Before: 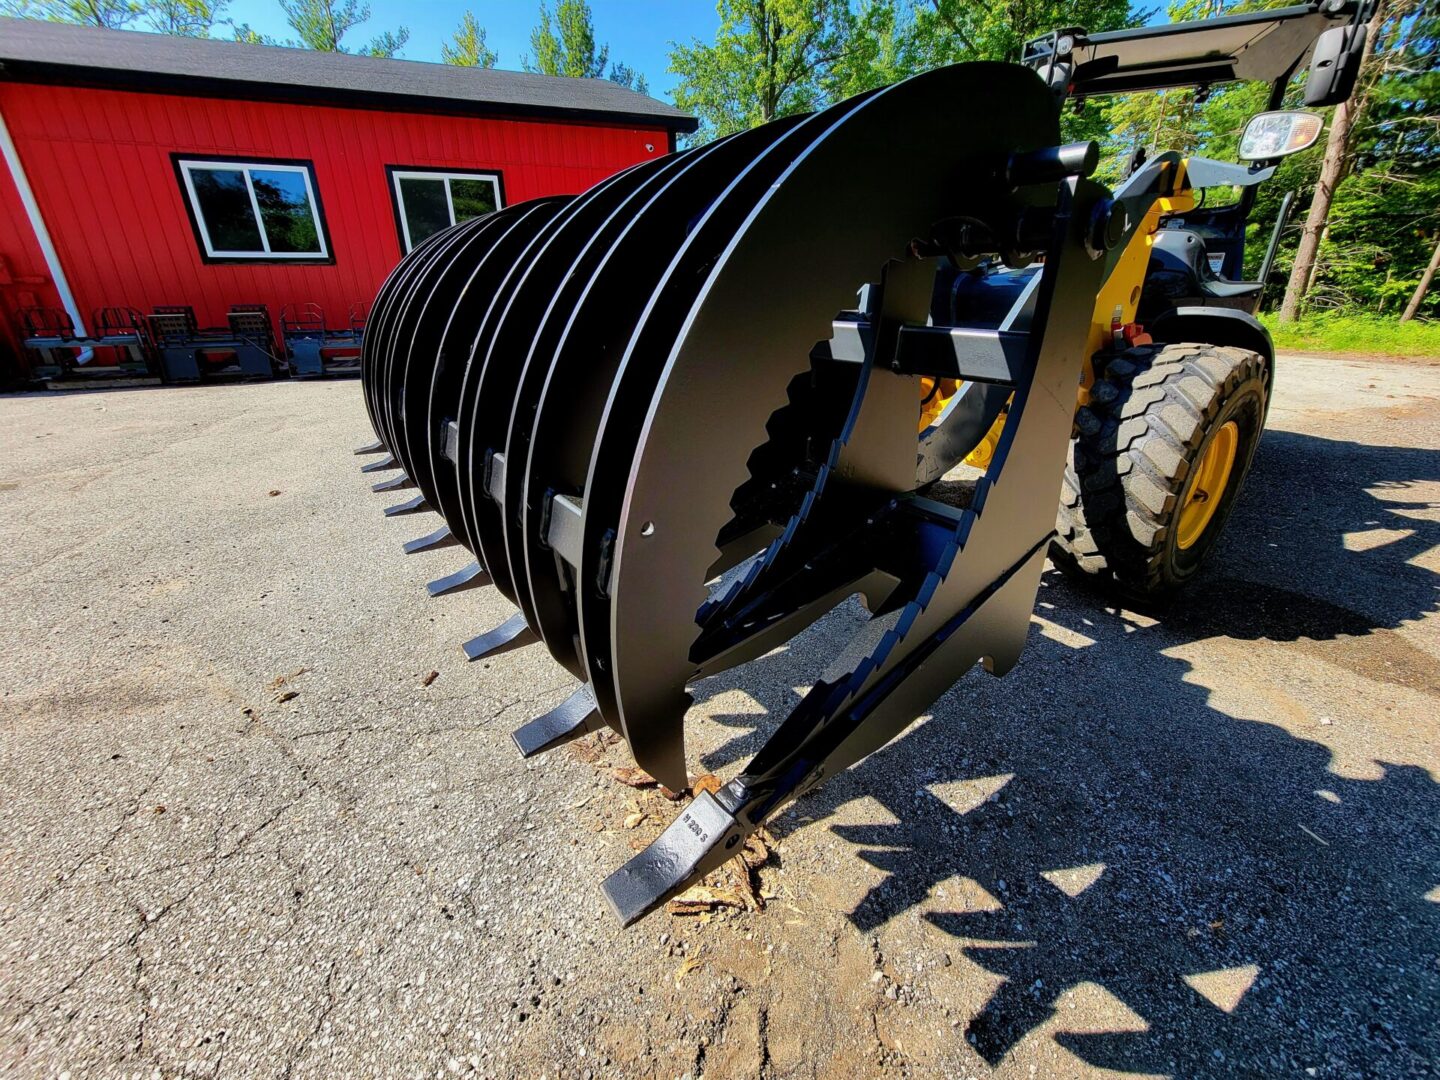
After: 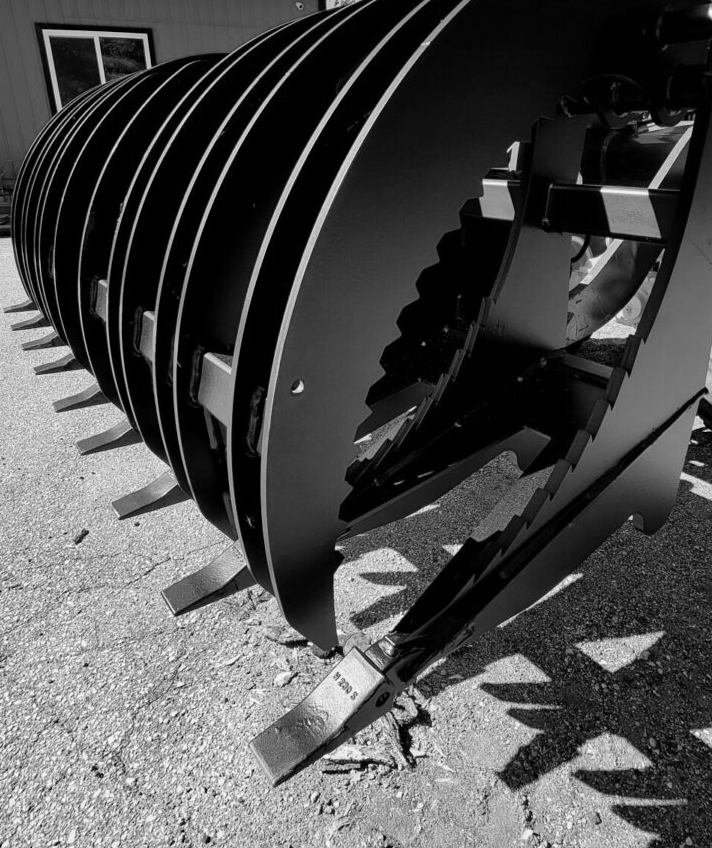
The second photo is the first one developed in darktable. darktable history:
crop and rotate: angle 0.02°, left 24.353%, top 13.219%, right 26.156%, bottom 8.224%
monochrome: size 1
